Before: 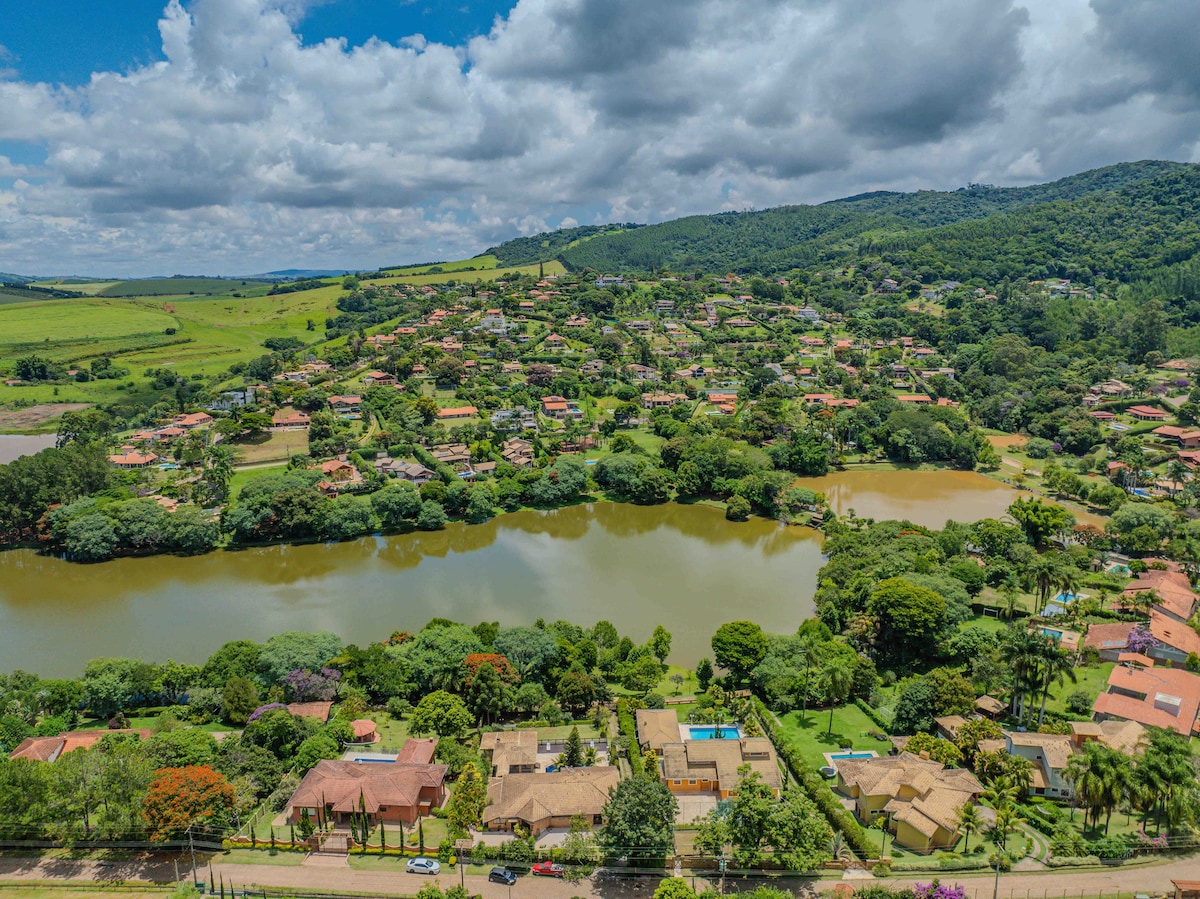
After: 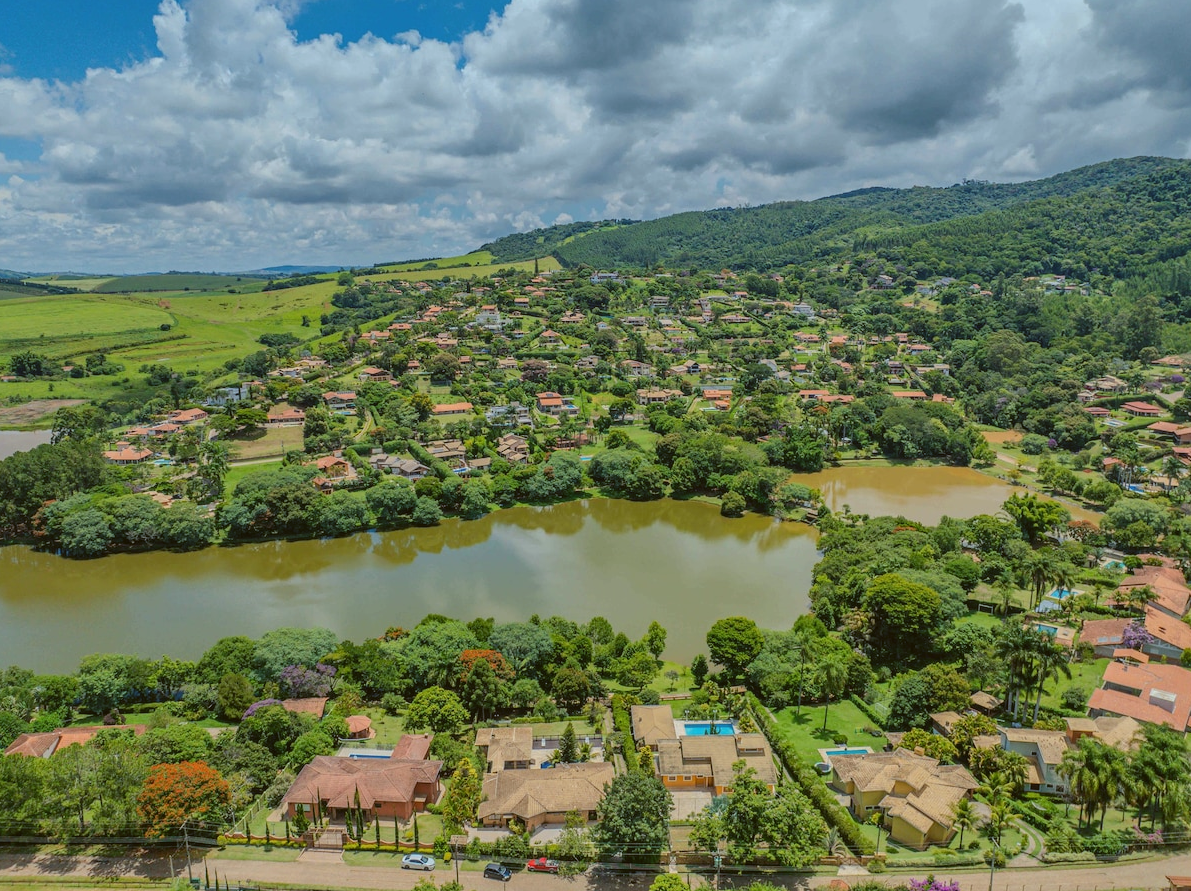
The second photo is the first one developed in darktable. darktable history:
rotate and perspective: automatic cropping original format, crop left 0, crop top 0
crop: left 0.434%, top 0.485%, right 0.244%, bottom 0.386%
color balance: lift [1.004, 1.002, 1.002, 0.998], gamma [1, 1.007, 1.002, 0.993], gain [1, 0.977, 1.013, 1.023], contrast -3.64%
